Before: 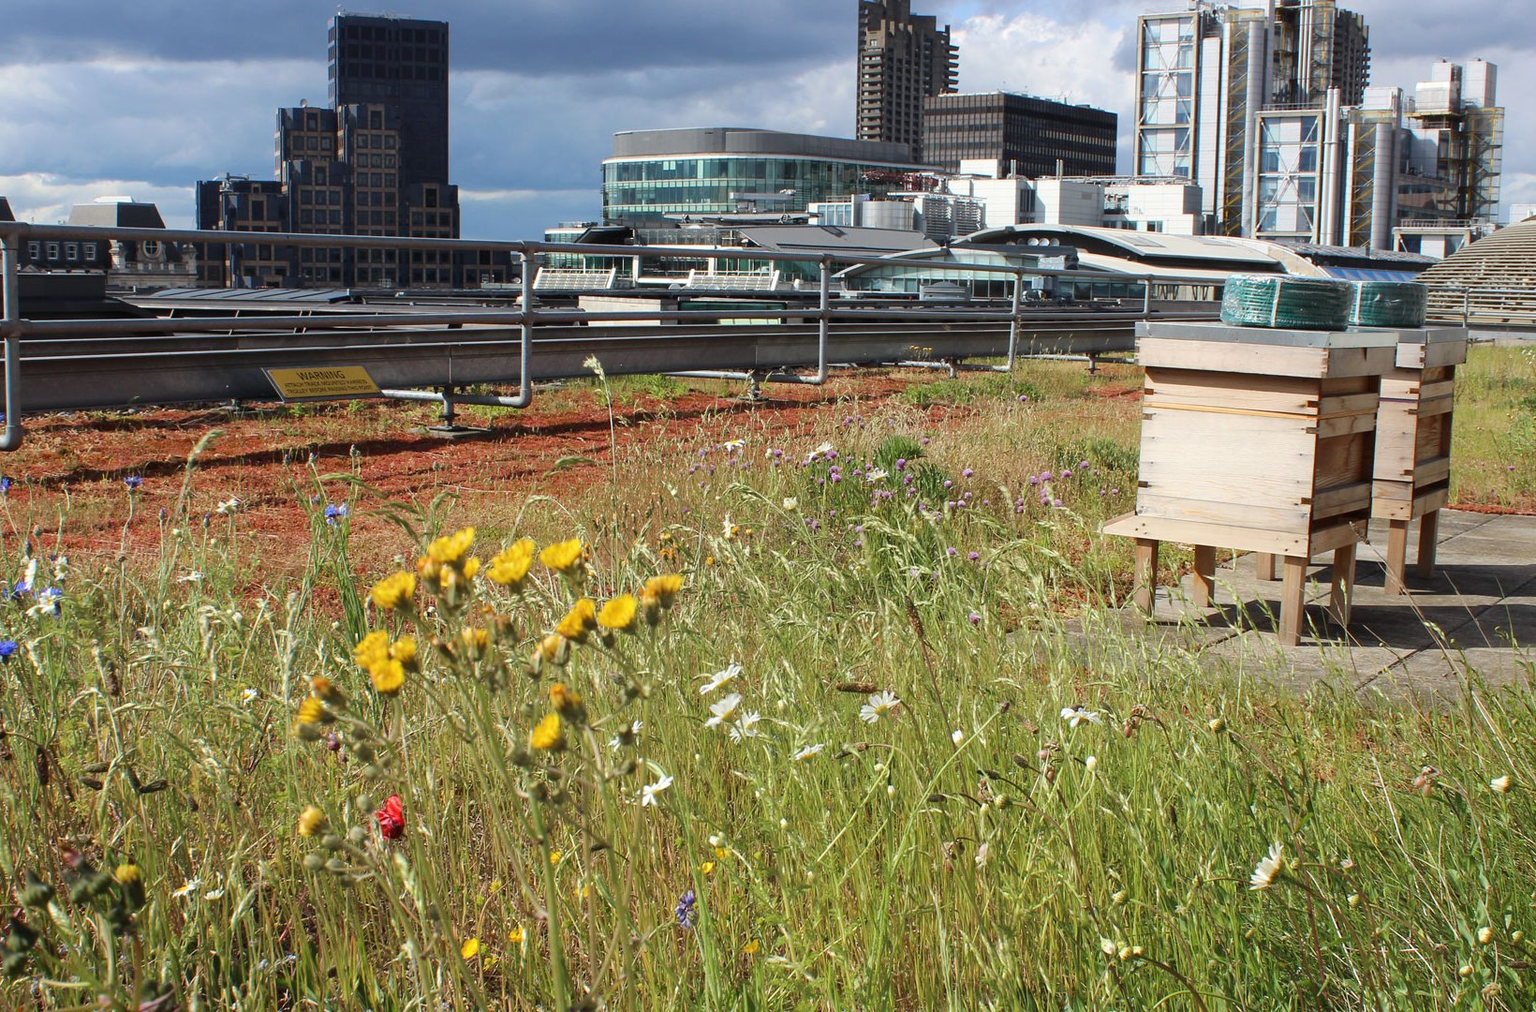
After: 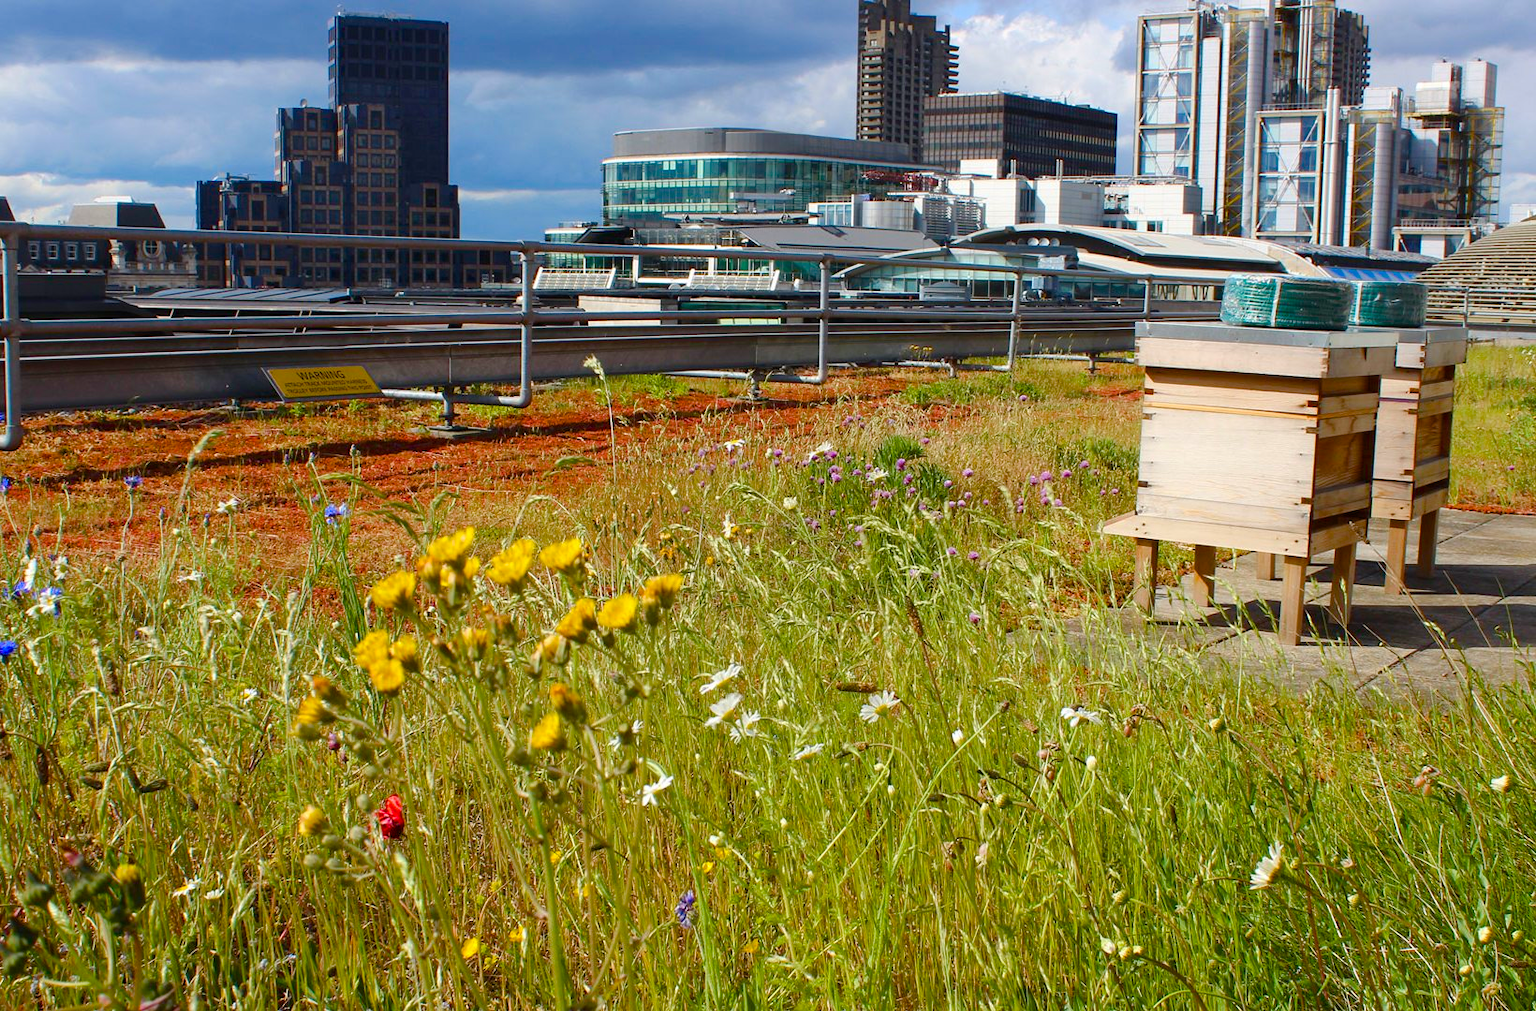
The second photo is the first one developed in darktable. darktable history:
color balance rgb: highlights gain › chroma 0.141%, highlights gain › hue 332.54°, global offset › hue 170.26°, linear chroma grading › global chroma 14.852%, perceptual saturation grading › global saturation 19.711%, perceptual saturation grading › highlights -25.822%, perceptual saturation grading › shadows 49.362%, global vibrance 20%
